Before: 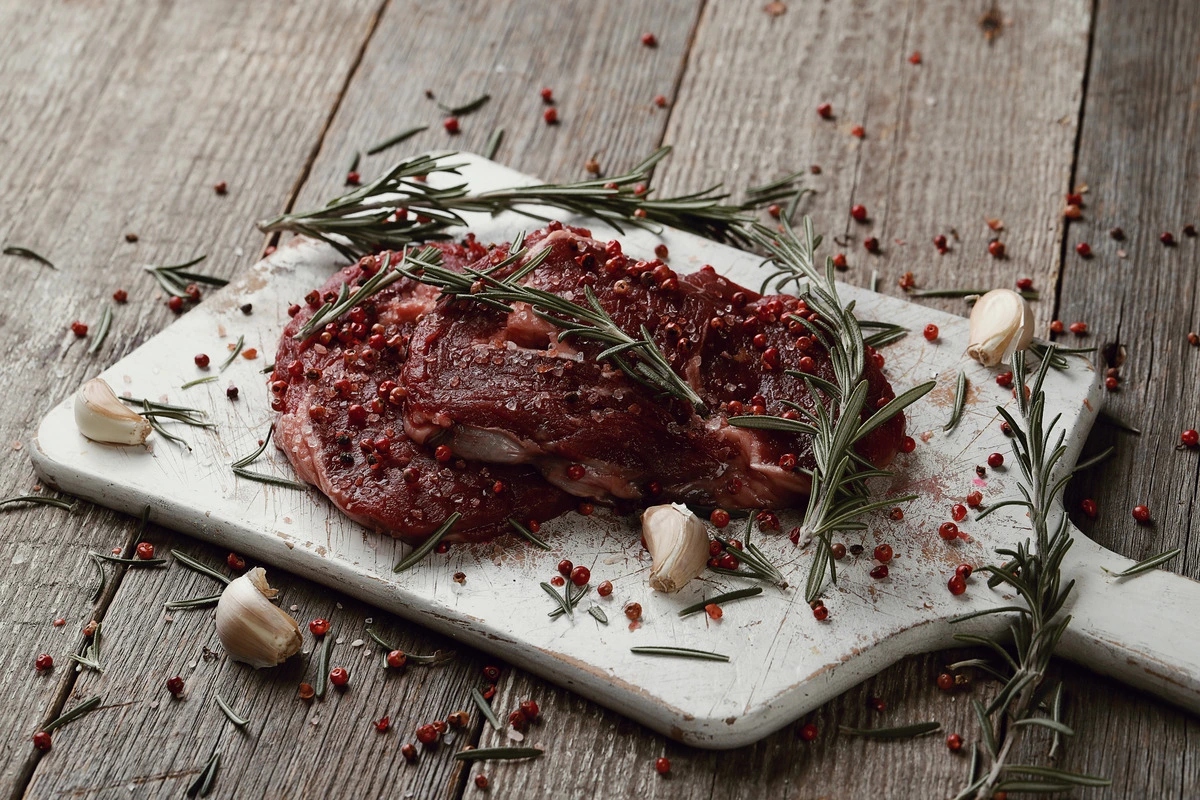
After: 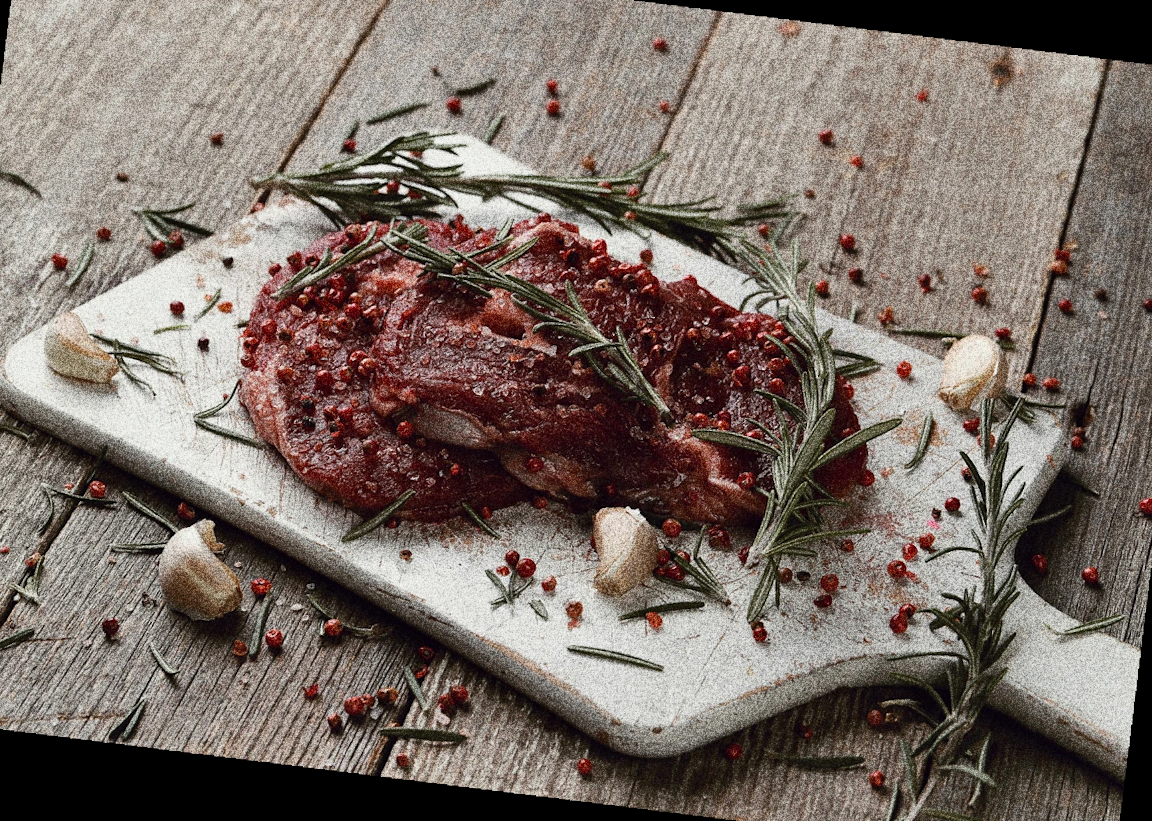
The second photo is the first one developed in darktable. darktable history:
rotate and perspective: rotation 5.12°, automatic cropping off
crop and rotate: angle -1.96°, left 3.097%, top 4.154%, right 1.586%, bottom 0.529%
grain: coarseness 30.02 ISO, strength 100%
shadows and highlights: white point adjustment 1, soften with gaussian
